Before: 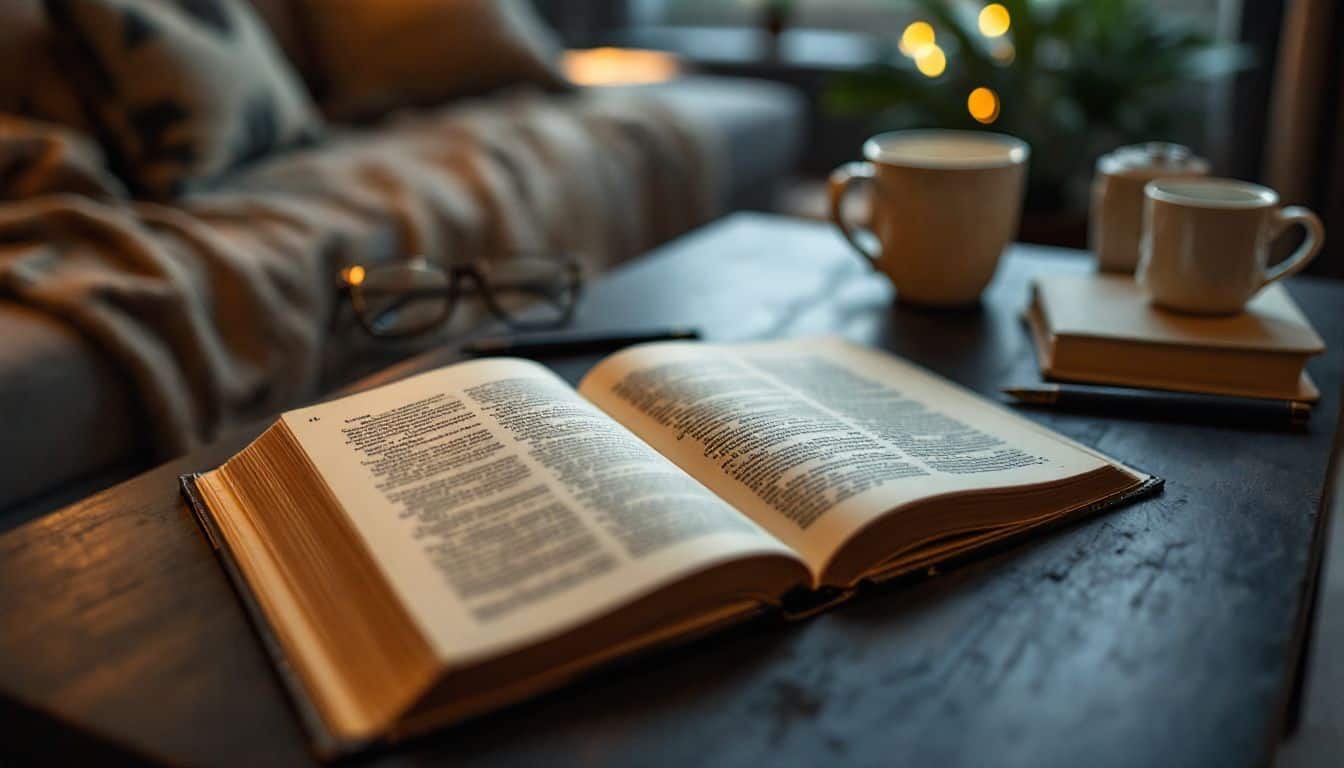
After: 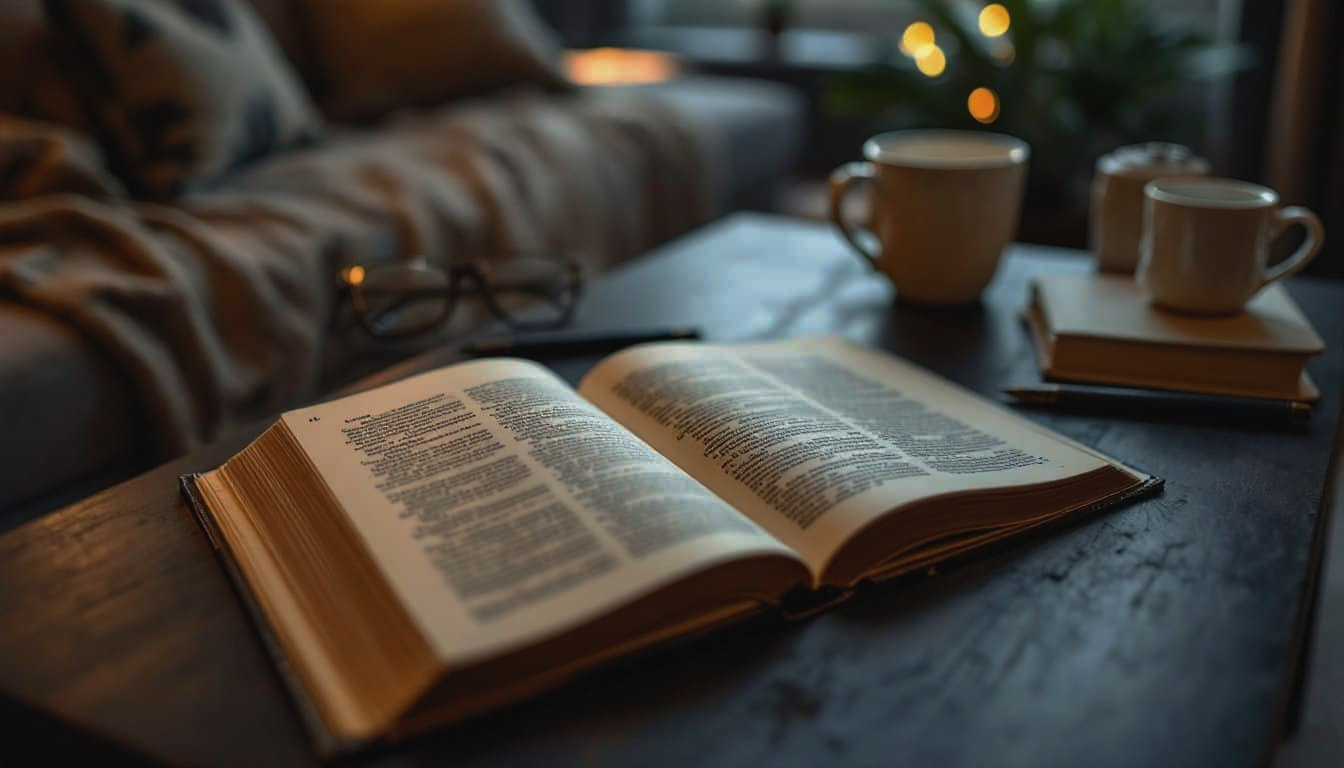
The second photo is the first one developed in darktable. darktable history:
contrast brightness saturation: contrast -0.066, brightness -0.04, saturation -0.113
base curve: curves: ch0 [(0, 0) (0.595, 0.418) (1, 1)], preserve colors none
